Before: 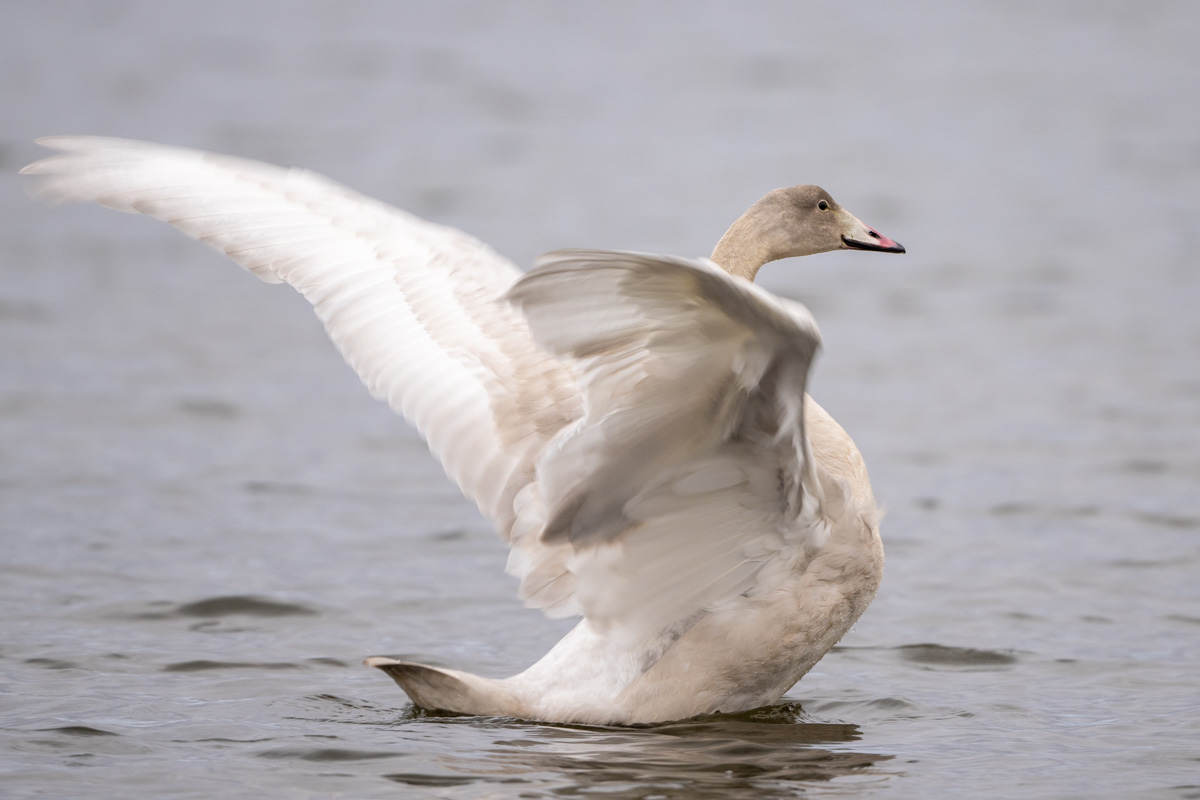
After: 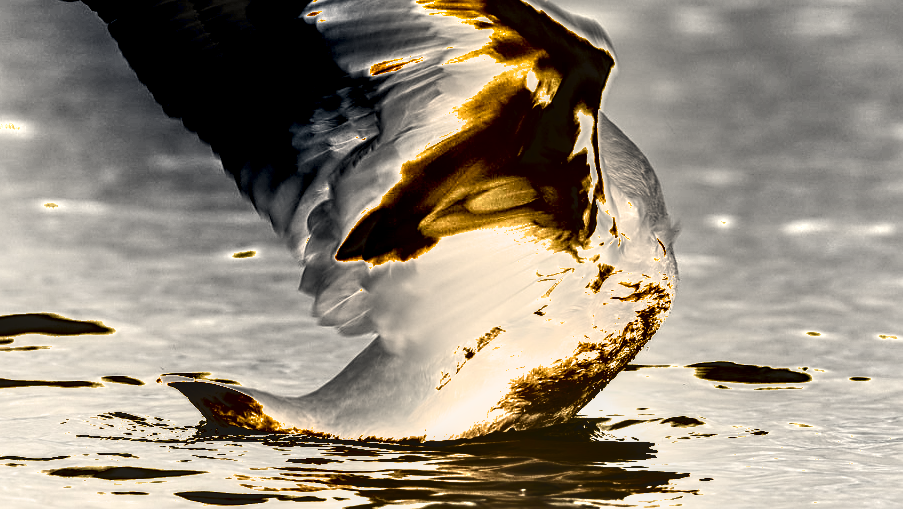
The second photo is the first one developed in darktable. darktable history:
exposure: black level correction -0.023, exposure 1.397 EV, compensate highlight preservation false
crop and rotate: left 17.204%, top 35.259%, right 7.487%, bottom 0.993%
contrast brightness saturation: brightness -0.22, saturation 0.084
color balance rgb: highlights gain › chroma 8.089%, highlights gain › hue 81.84°, linear chroma grading › global chroma 8.88%, perceptual saturation grading › global saturation 20%, perceptual saturation grading › highlights -49.442%, perceptual saturation grading › shadows 24.501%, perceptual brilliance grading › highlights 8.065%, perceptual brilliance grading › mid-tones 4.424%, perceptual brilliance grading › shadows 1.283%
sharpen: on, module defaults
shadows and highlights: radius 109.68, shadows 41.24, highlights -72.73, low approximation 0.01, soften with gaussian
local contrast: on, module defaults
